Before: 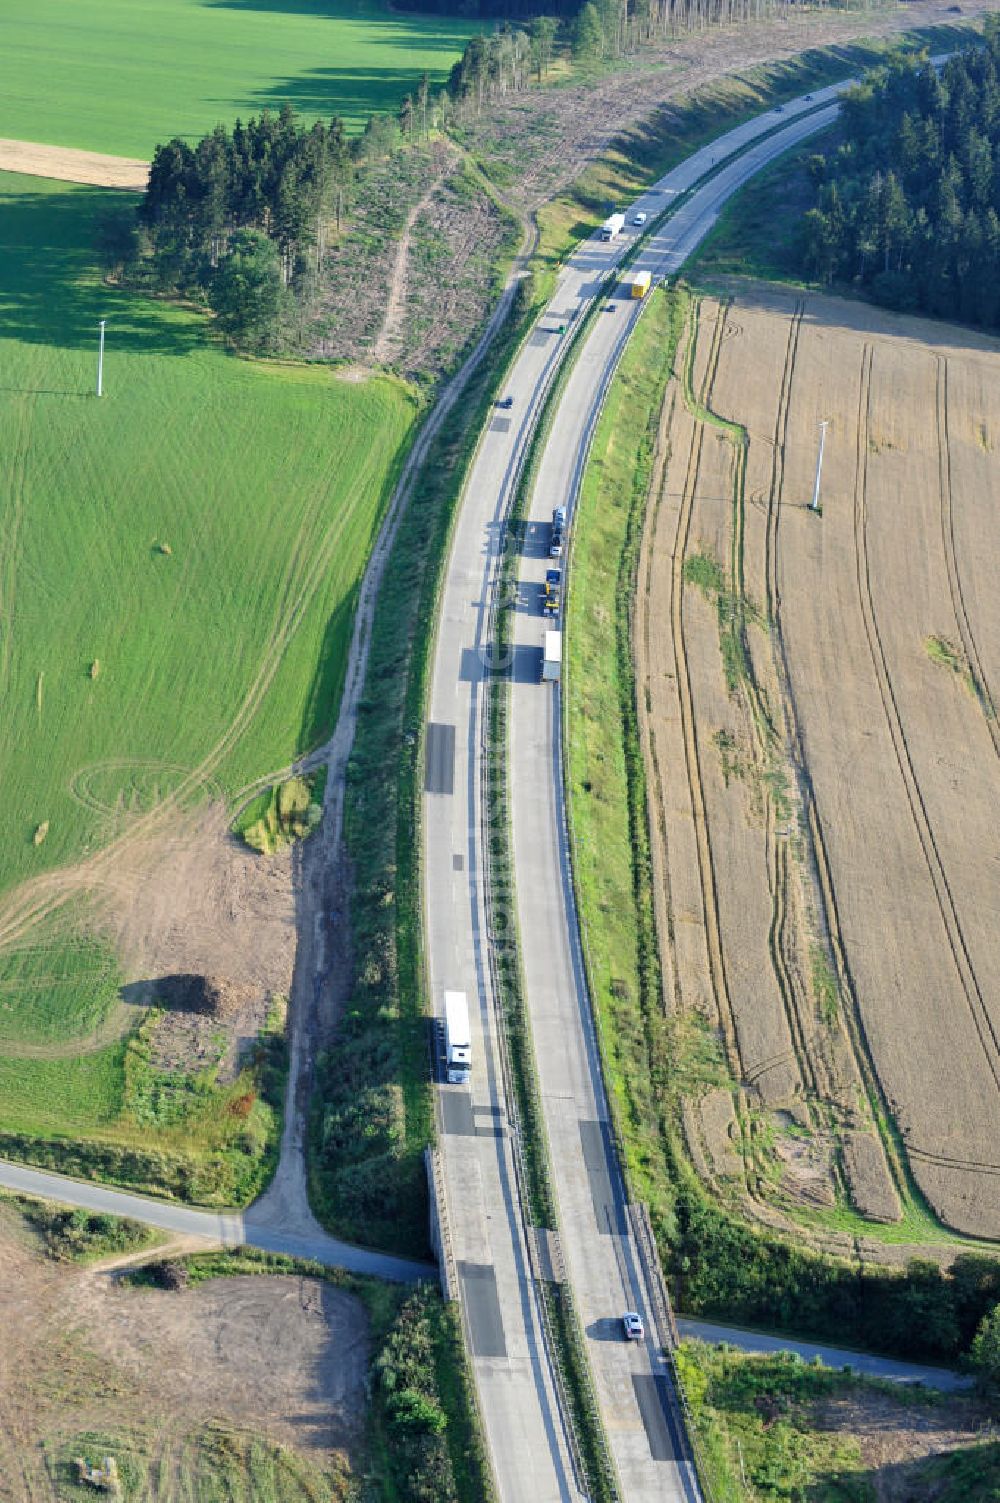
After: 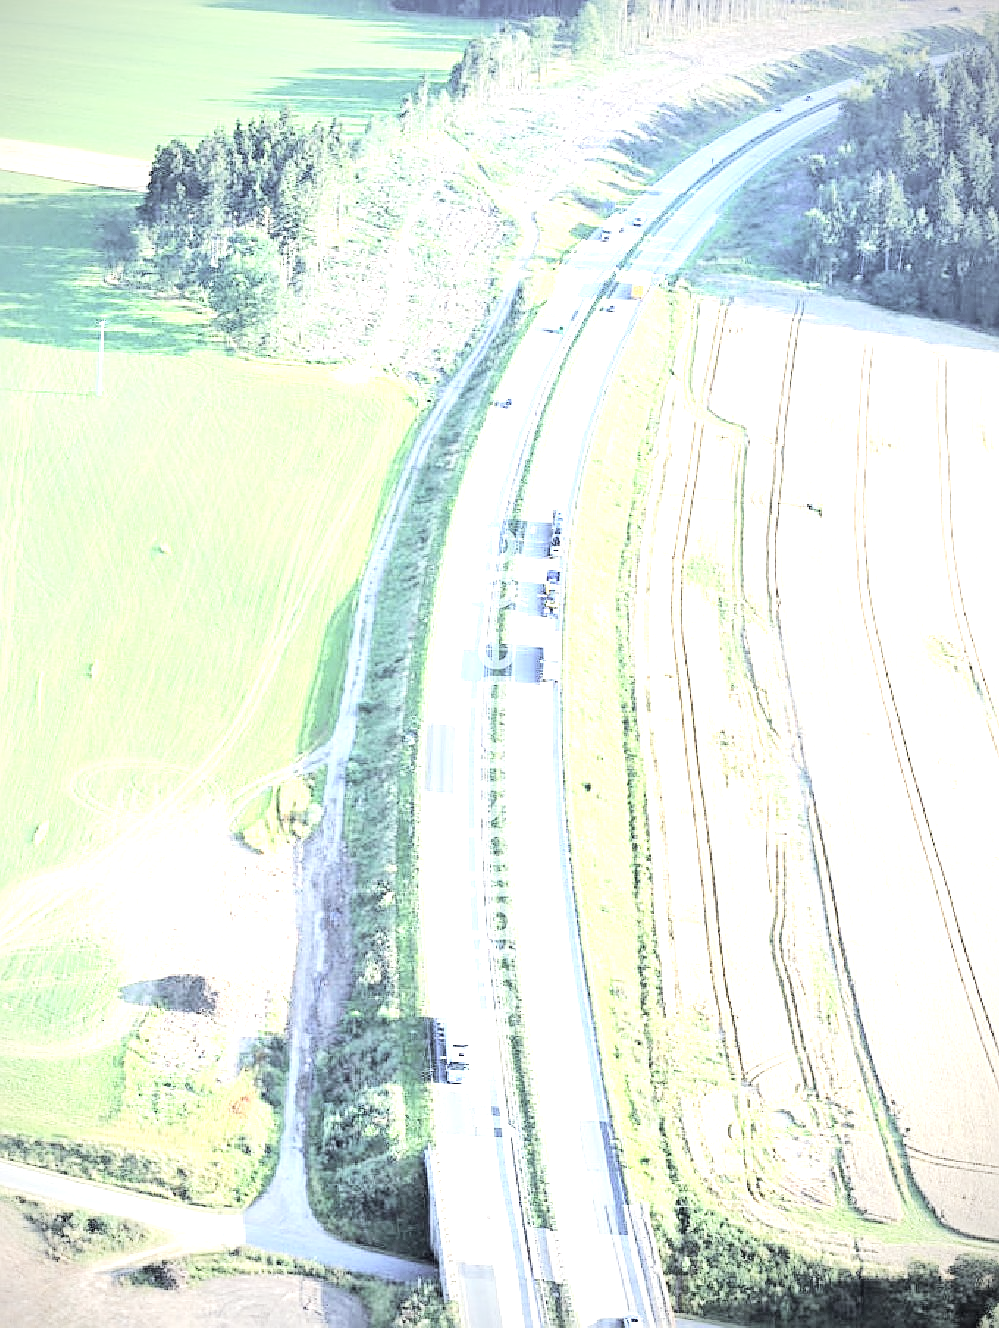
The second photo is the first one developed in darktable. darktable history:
crop and rotate: top 0%, bottom 11.587%
base curve: curves: ch0 [(0, 0) (0.032, 0.025) (0.121, 0.166) (0.206, 0.329) (0.605, 0.79) (1, 1)]
vignetting: on, module defaults
contrast brightness saturation: brightness 0.188, saturation -0.491
sharpen: on, module defaults
exposure: black level correction 0, exposure 2.382 EV, compensate highlight preservation false
